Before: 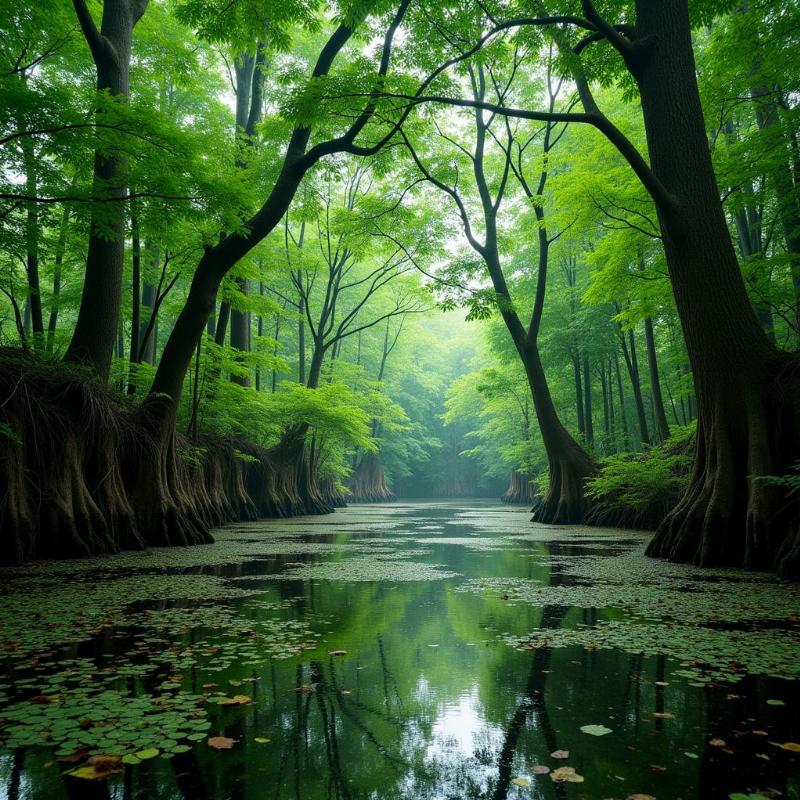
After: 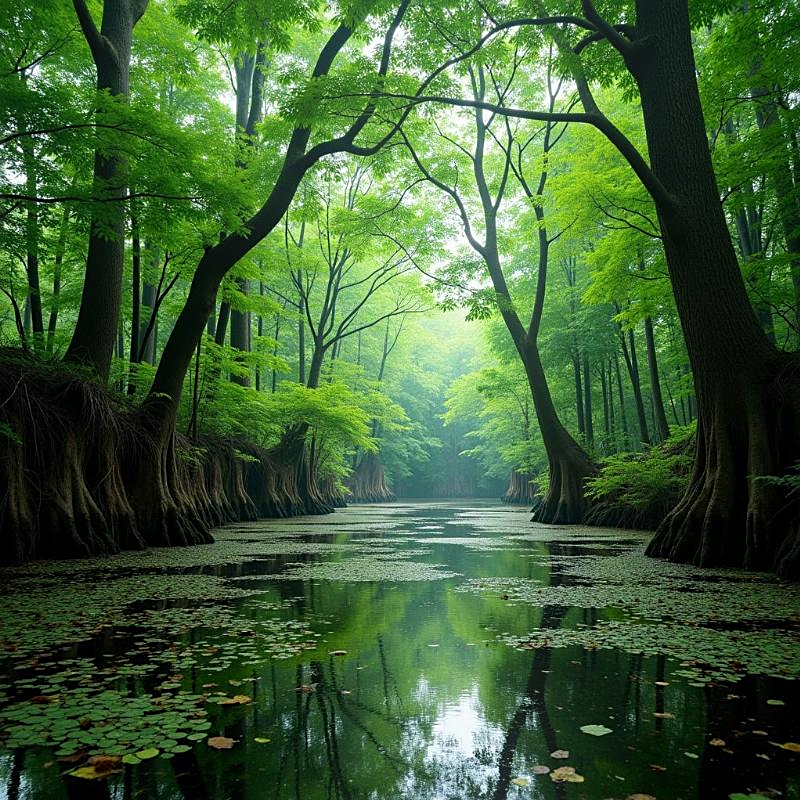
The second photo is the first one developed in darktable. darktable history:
sharpen: on, module defaults
bloom: size 16%, threshold 98%, strength 20%
